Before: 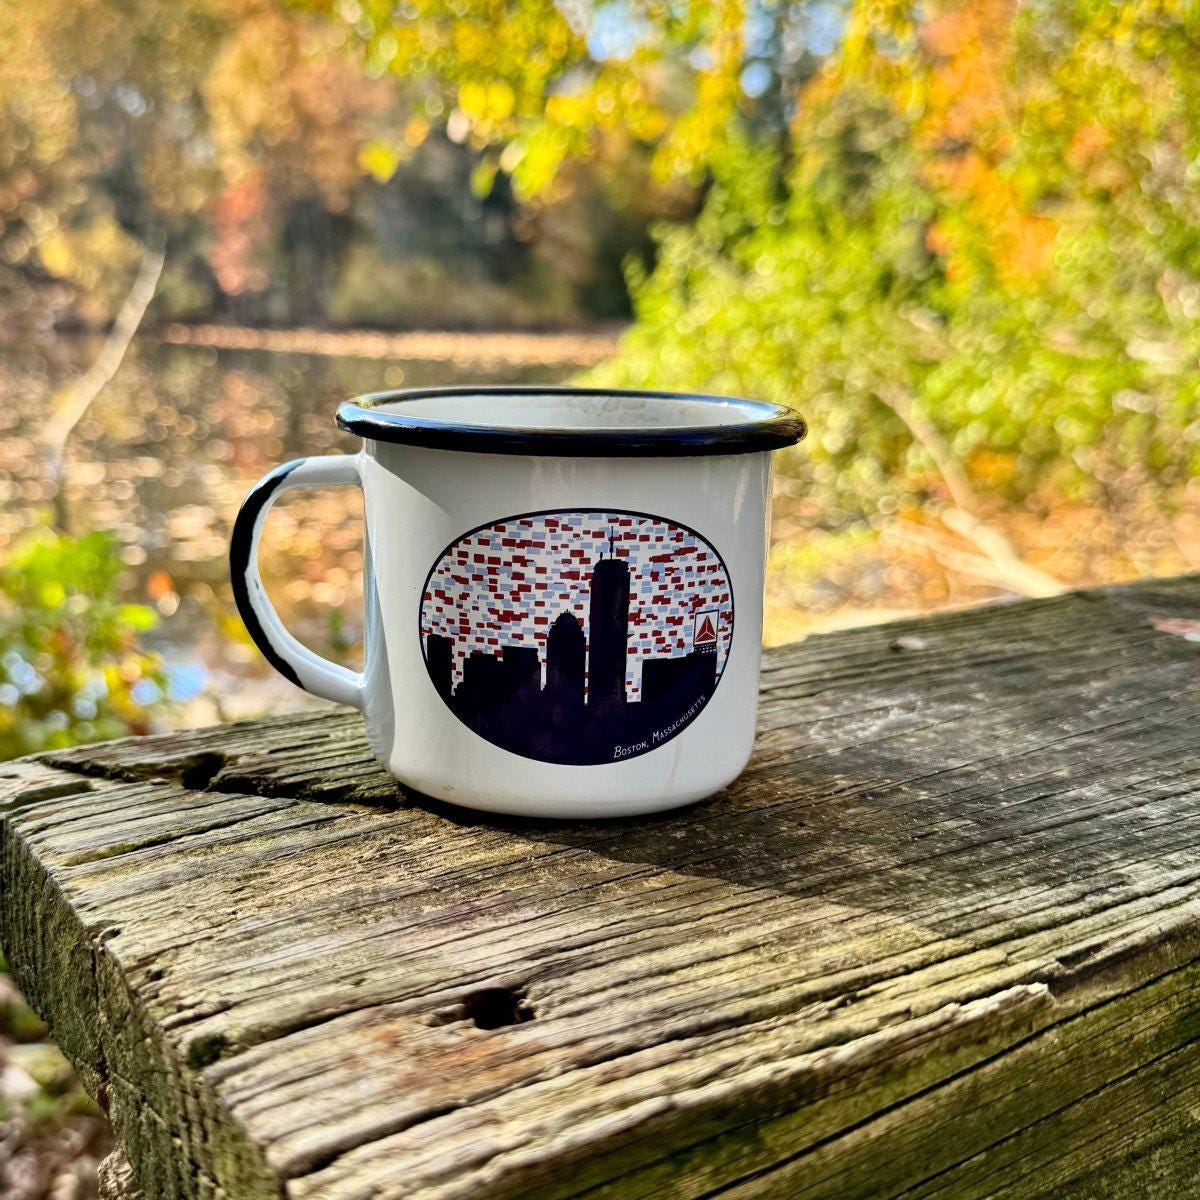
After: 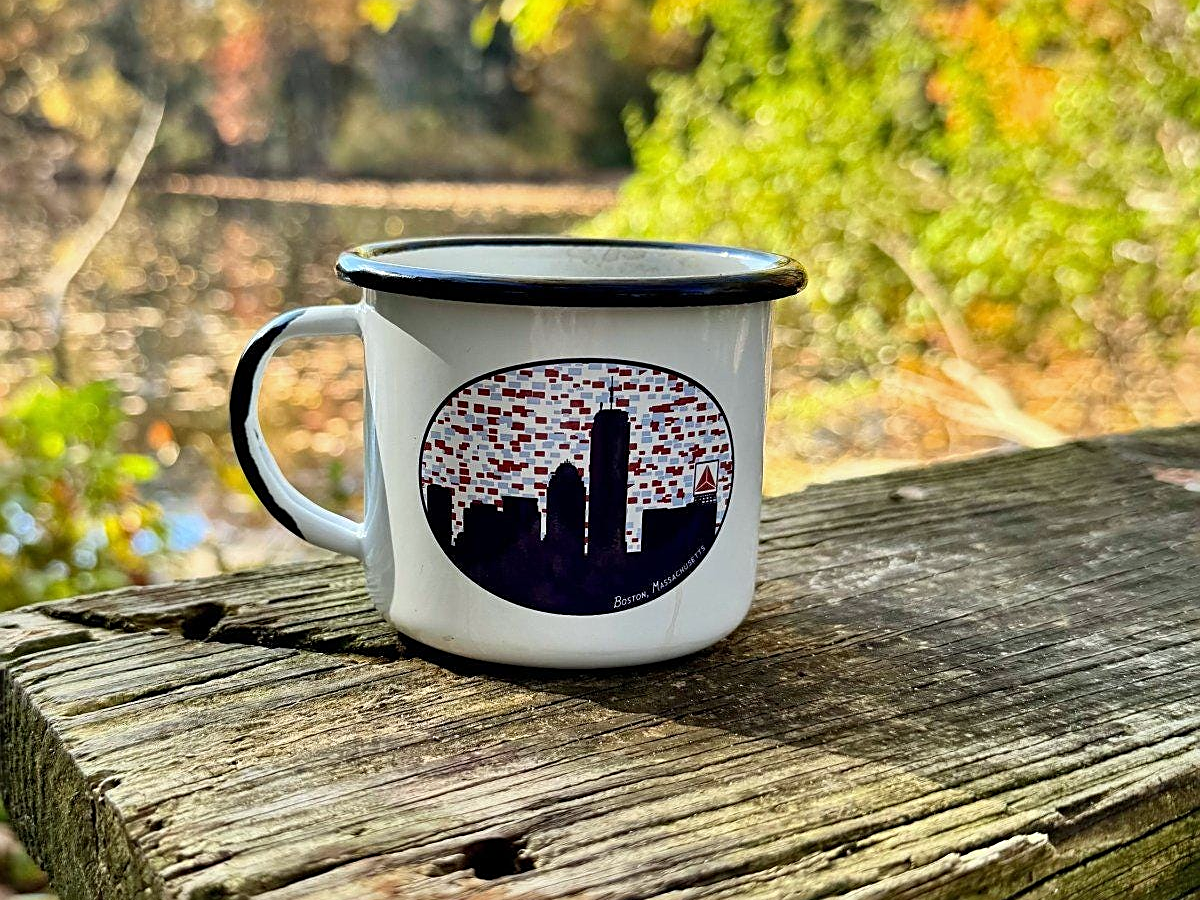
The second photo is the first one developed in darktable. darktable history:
crop and rotate: top 12.5%, bottom 12.5%
white balance: red 0.978, blue 0.999
sharpen: on, module defaults
